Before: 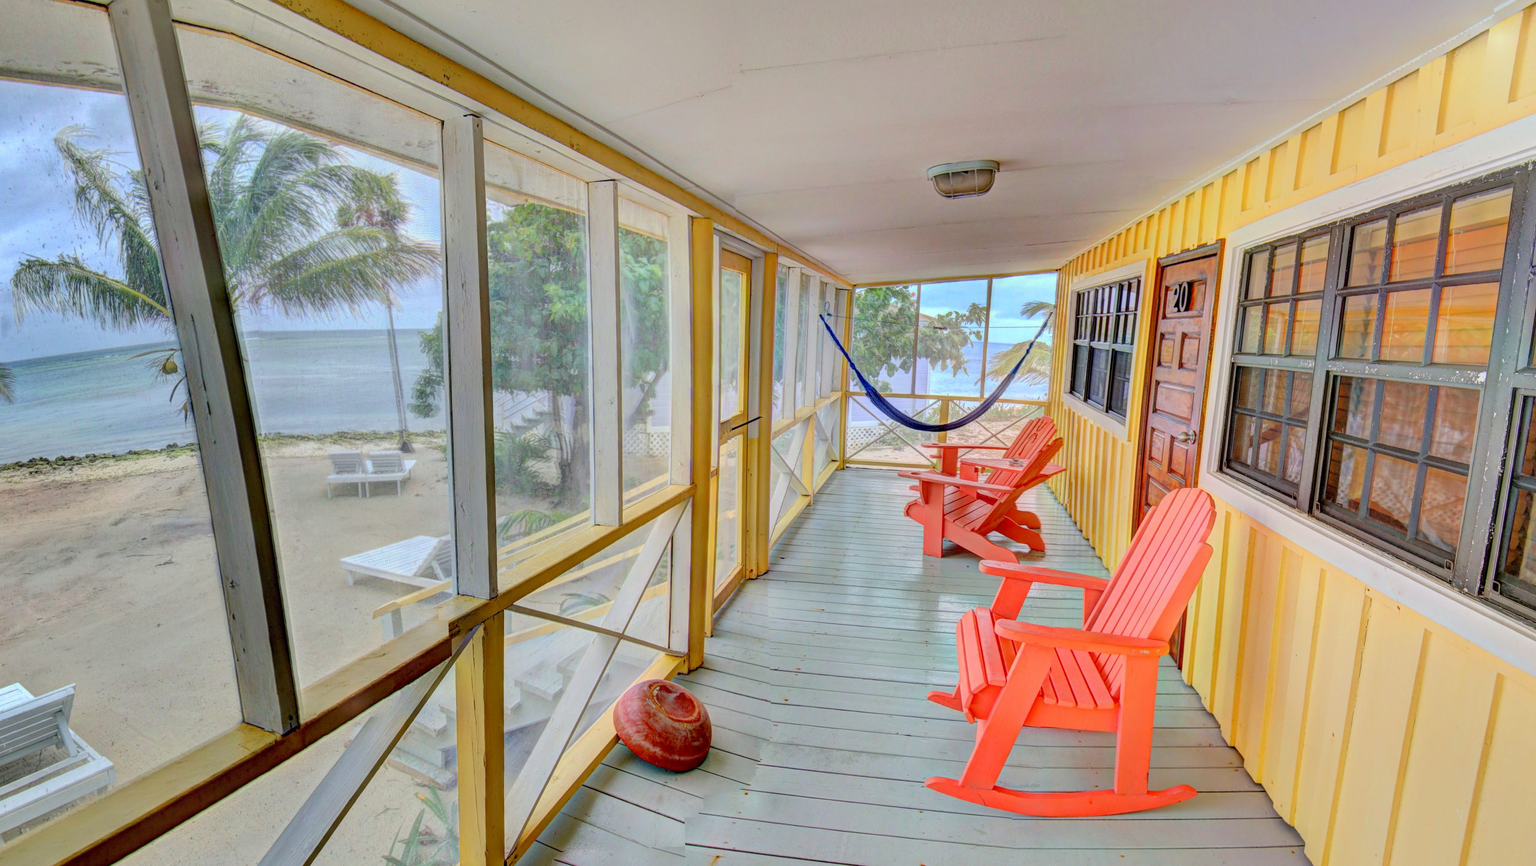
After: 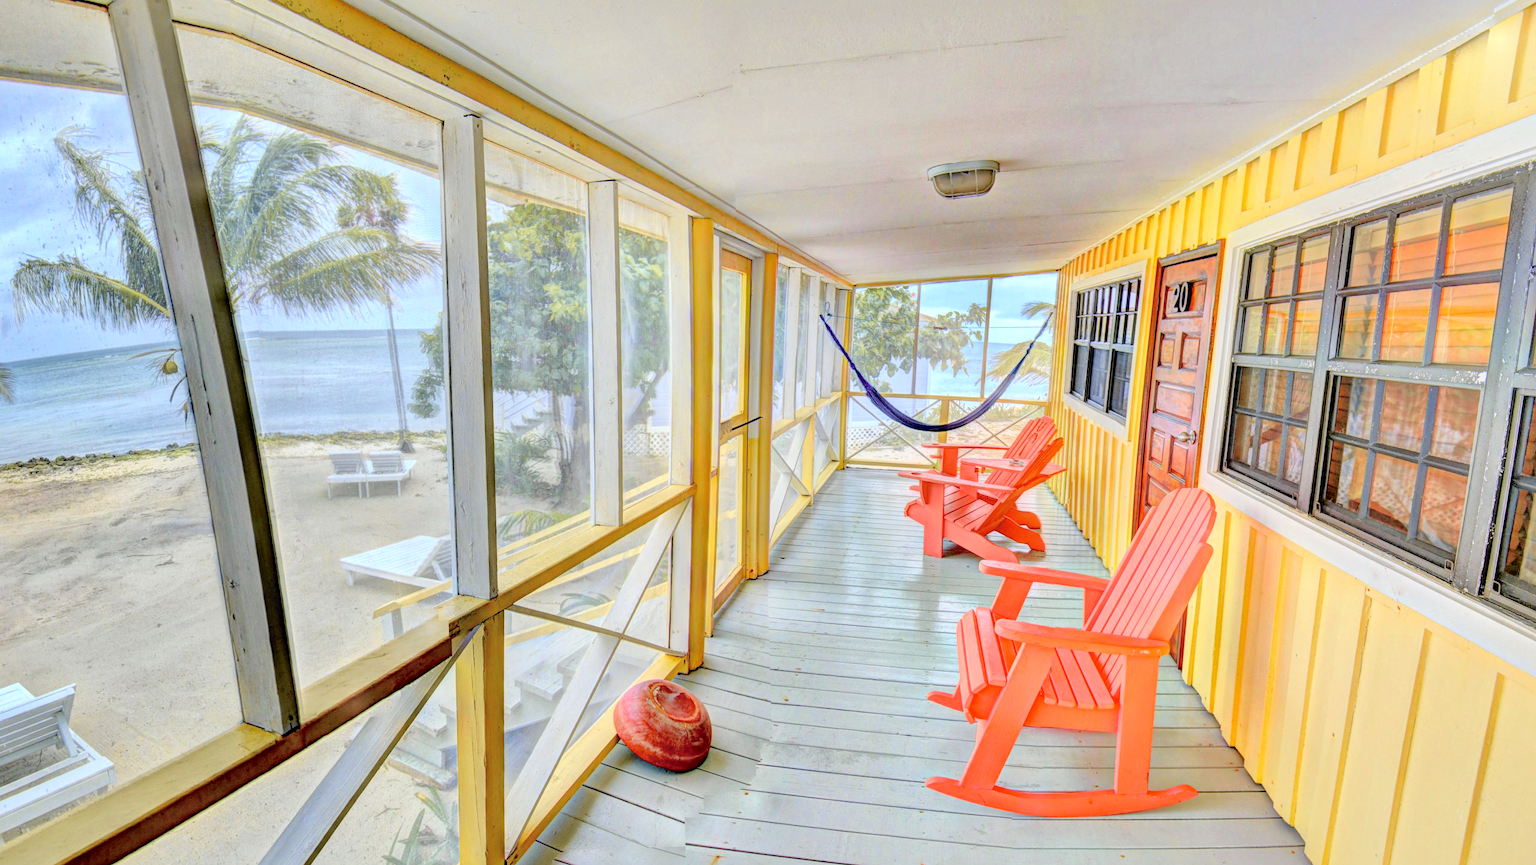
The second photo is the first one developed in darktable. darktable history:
tone curve: curves: ch0 [(0, 0) (0.07, 0.052) (0.23, 0.254) (0.486, 0.53) (0.822, 0.825) (0.994, 0.955)]; ch1 [(0, 0) (0.226, 0.261) (0.379, 0.442) (0.469, 0.472) (0.495, 0.495) (0.514, 0.504) (0.561, 0.568) (0.59, 0.612) (1, 1)]; ch2 [(0, 0) (0.269, 0.299) (0.459, 0.441) (0.498, 0.499) (0.523, 0.52) (0.551, 0.576) (0.629, 0.643) (0.659, 0.681) (0.718, 0.764) (1, 1)], color space Lab, independent channels, preserve colors none
global tonemap: drago (1, 100), detail 1
